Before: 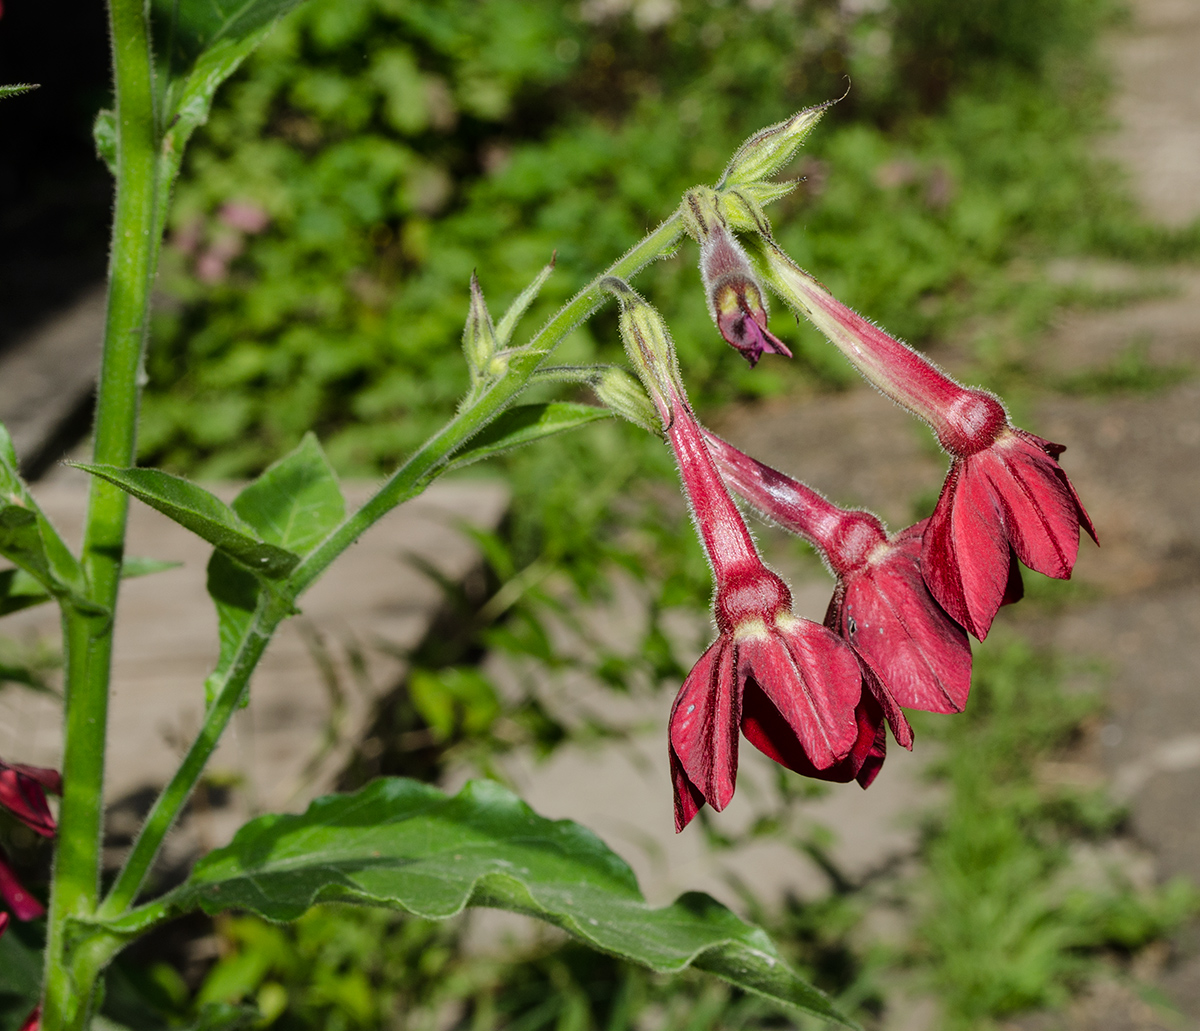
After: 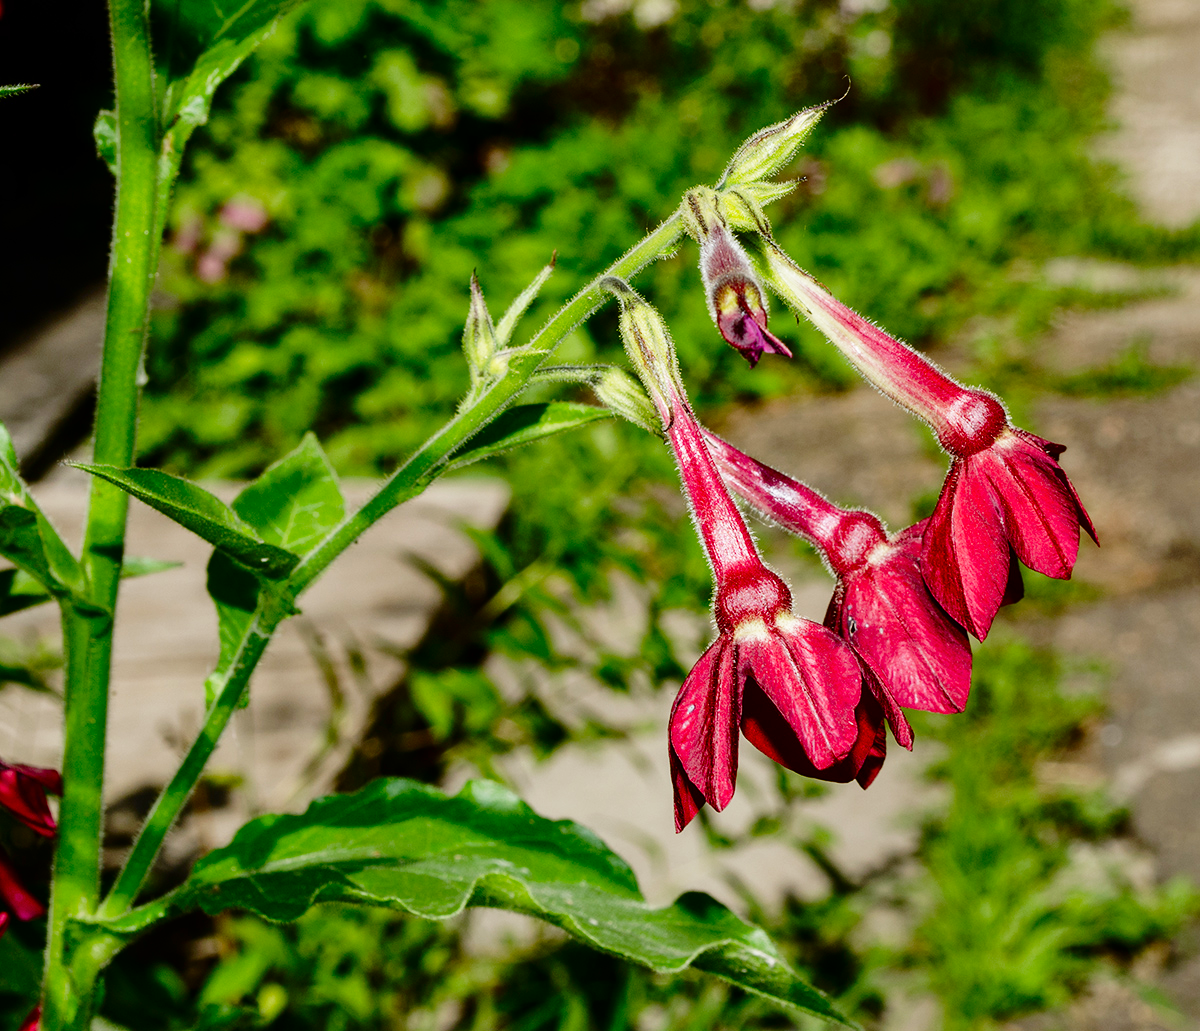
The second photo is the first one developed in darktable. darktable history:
tone equalizer: on, module defaults
base curve: curves: ch0 [(0, 0) (0.028, 0.03) (0.121, 0.232) (0.46, 0.748) (0.859, 0.968) (1, 1)], preserve colors none
contrast brightness saturation: brightness -0.25, saturation 0.2
